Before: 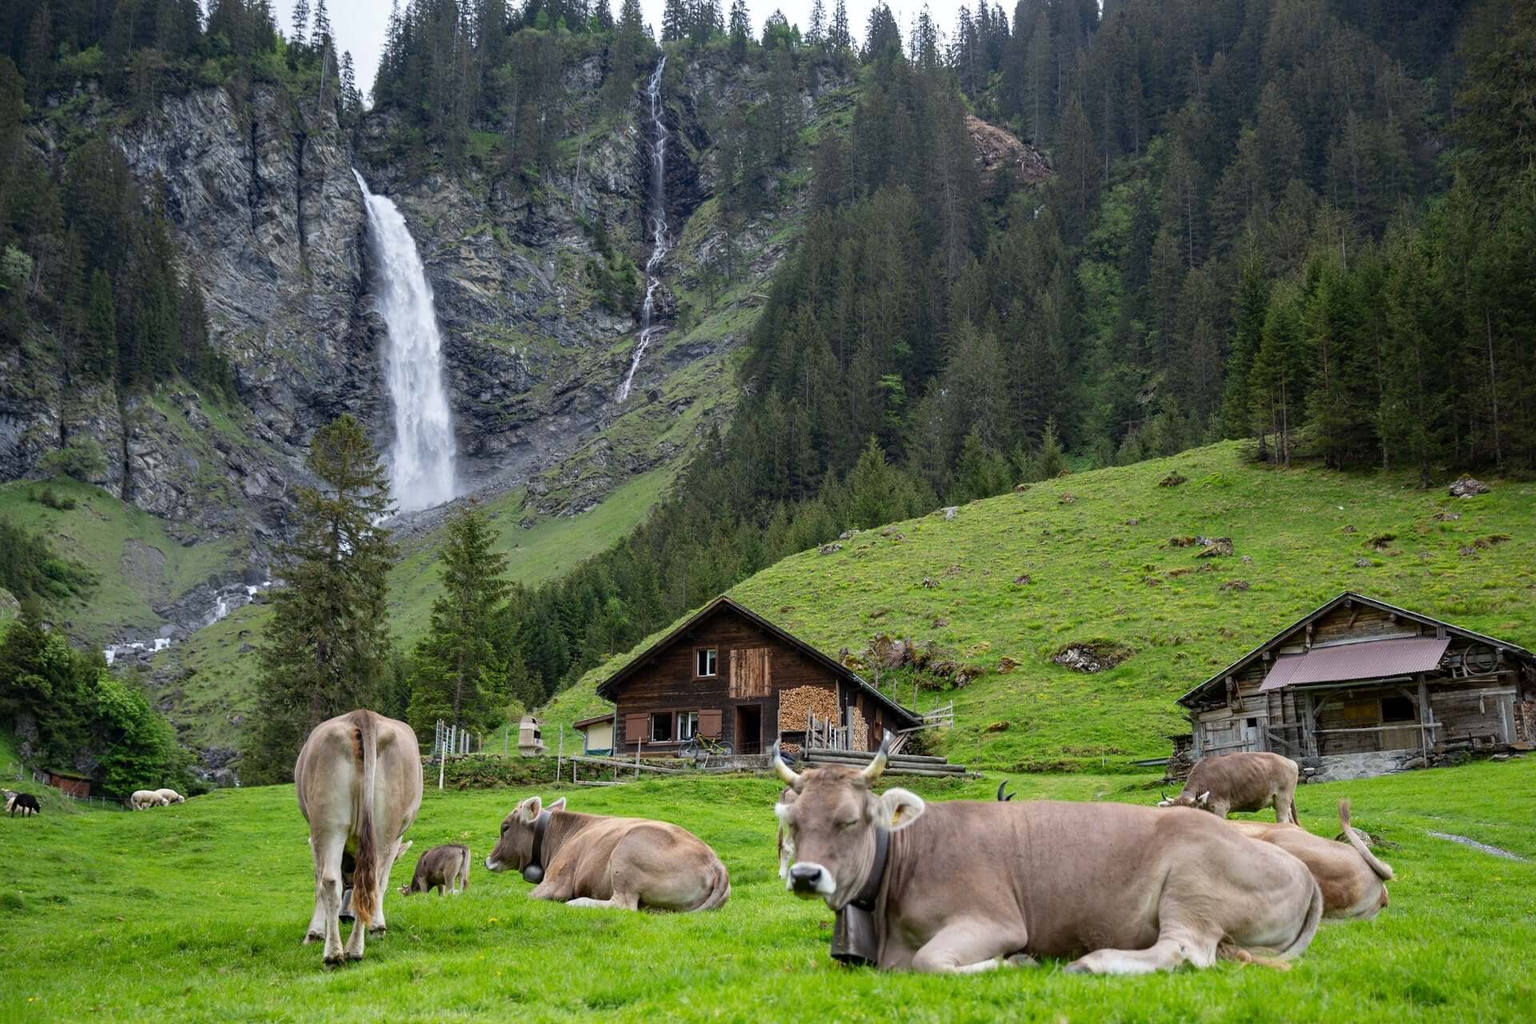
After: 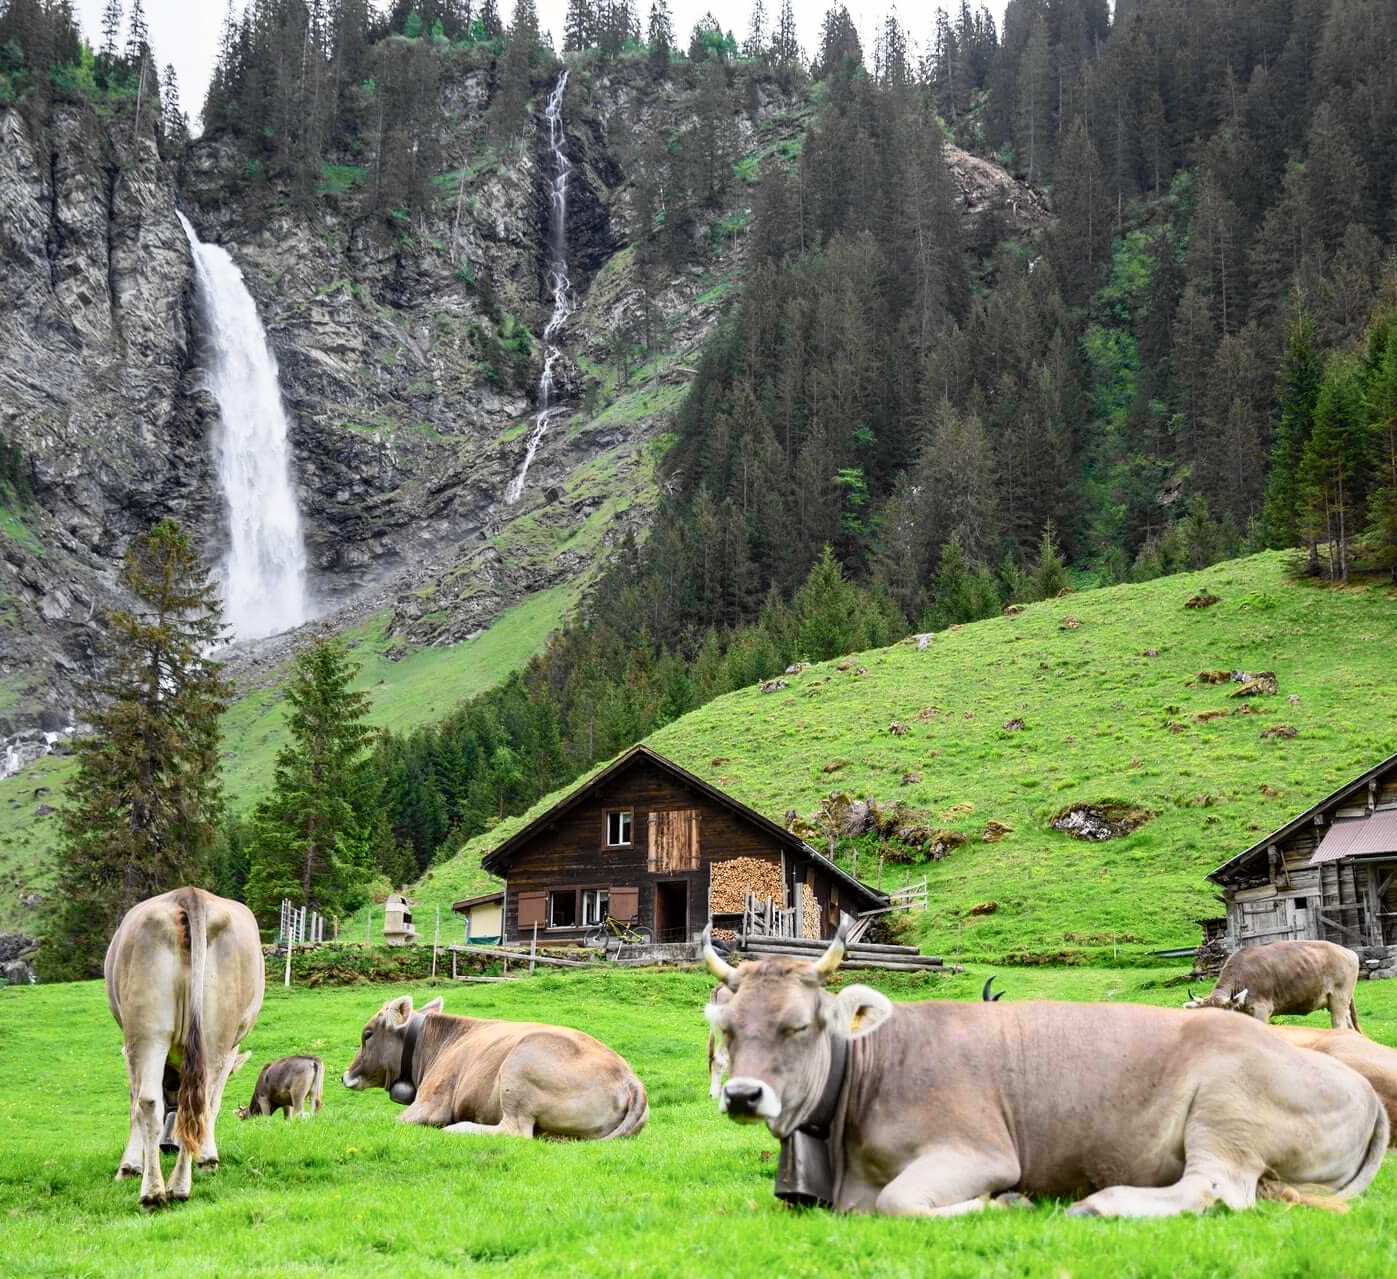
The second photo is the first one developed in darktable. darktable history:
tone curve: curves: ch0 [(0, 0) (0.055, 0.05) (0.258, 0.287) (0.434, 0.526) (0.517, 0.648) (0.745, 0.874) (1, 1)]; ch1 [(0, 0) (0.346, 0.307) (0.418, 0.383) (0.46, 0.439) (0.482, 0.493) (0.502, 0.503) (0.517, 0.514) (0.55, 0.561) (0.588, 0.603) (0.646, 0.688) (1, 1)]; ch2 [(0, 0) (0.346, 0.34) (0.431, 0.45) (0.485, 0.499) (0.5, 0.503) (0.527, 0.525) (0.545, 0.562) (0.679, 0.706) (1, 1)], color space Lab, independent channels, preserve colors none
crop: left 13.773%, right 13.424%
levels: mode automatic
color zones: curves: ch1 [(0, 0.469) (0.01, 0.469) (0.12, 0.446) (0.248, 0.469) (0.5, 0.5) (0.748, 0.5) (0.99, 0.469) (1, 0.469)]
